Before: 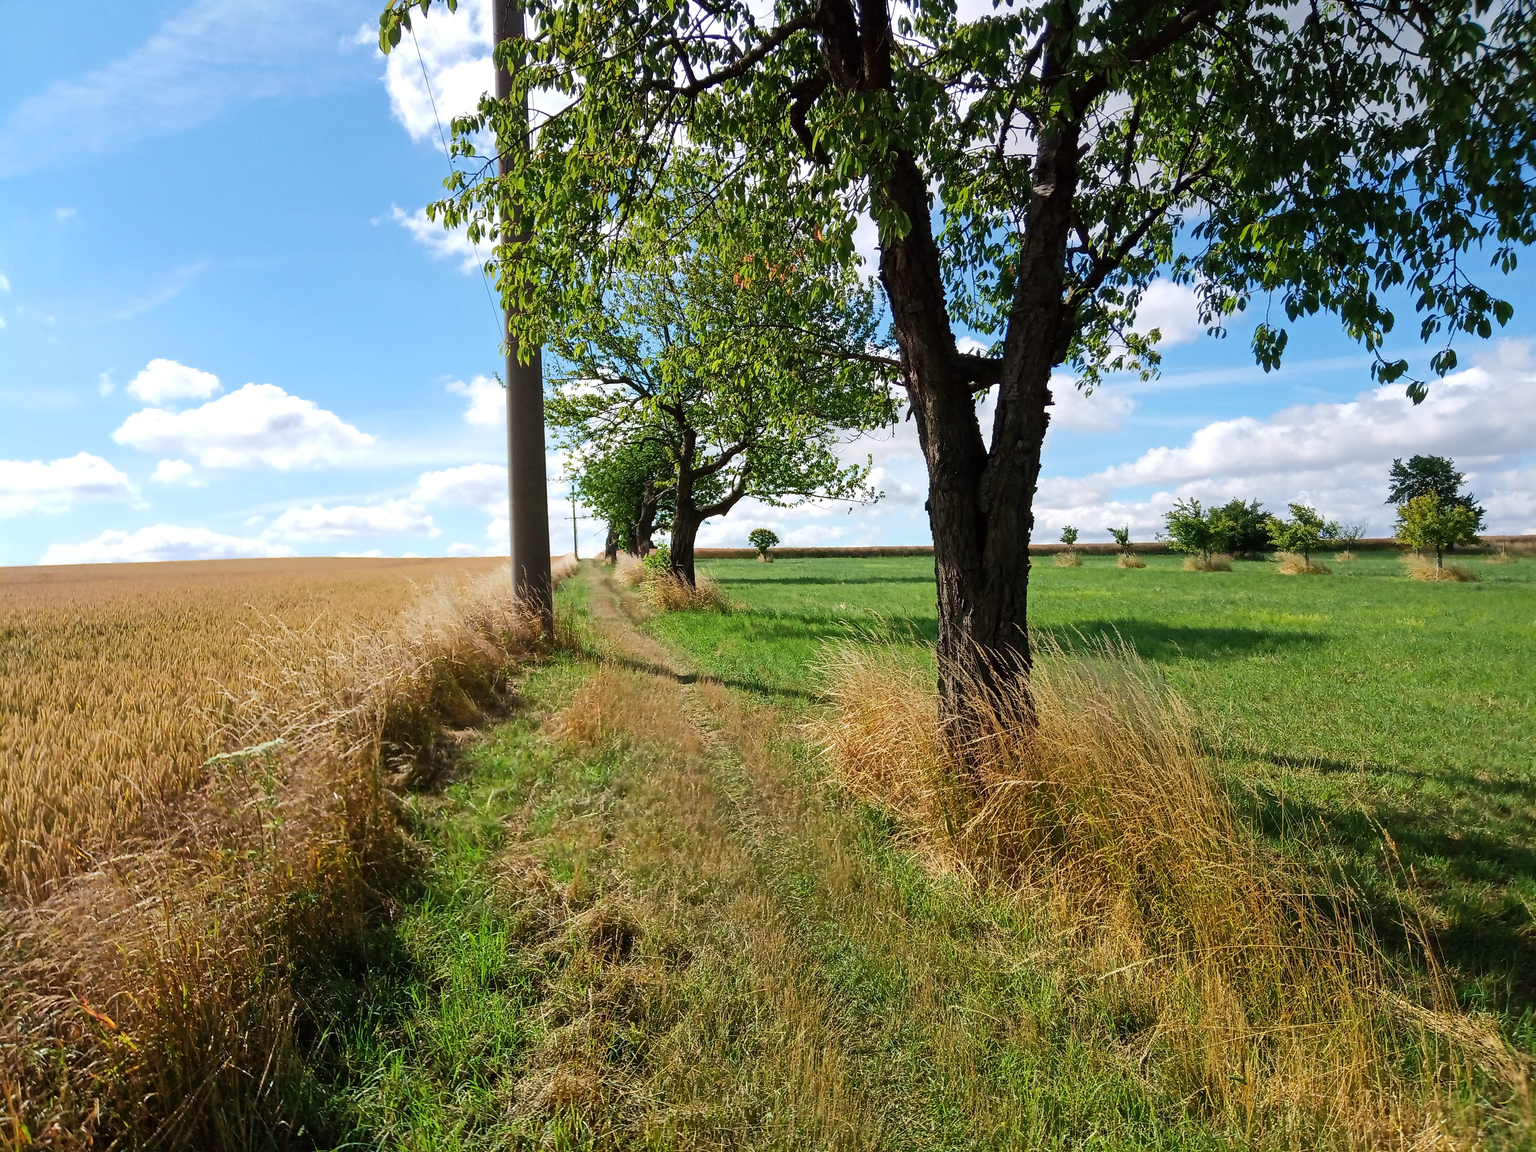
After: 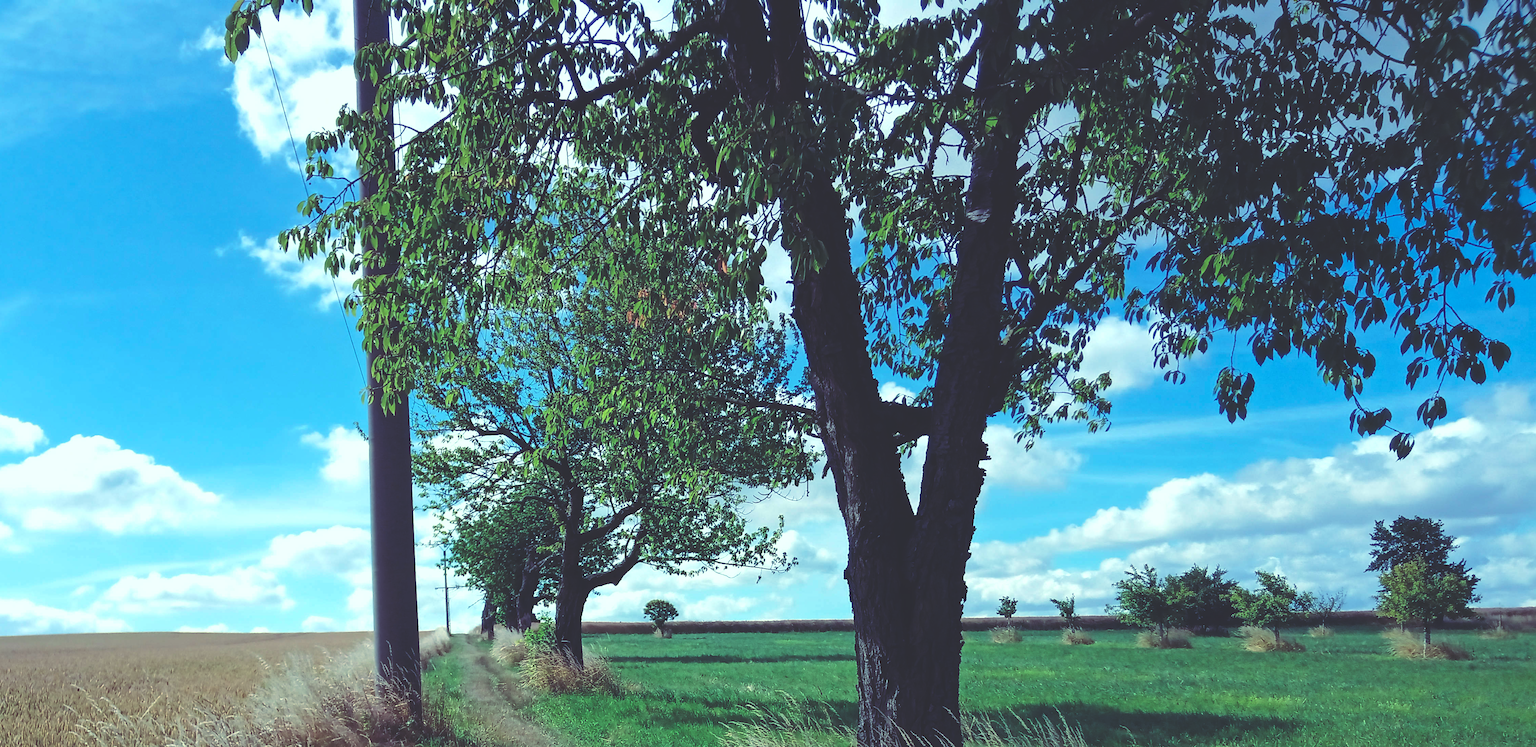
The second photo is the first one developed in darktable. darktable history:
rgb curve: curves: ch0 [(0, 0.186) (0.314, 0.284) (0.576, 0.466) (0.805, 0.691) (0.936, 0.886)]; ch1 [(0, 0.186) (0.314, 0.284) (0.581, 0.534) (0.771, 0.746) (0.936, 0.958)]; ch2 [(0, 0.216) (0.275, 0.39) (1, 1)], mode RGB, independent channels, compensate middle gray true, preserve colors none
crop and rotate: left 11.812%, bottom 42.776%
